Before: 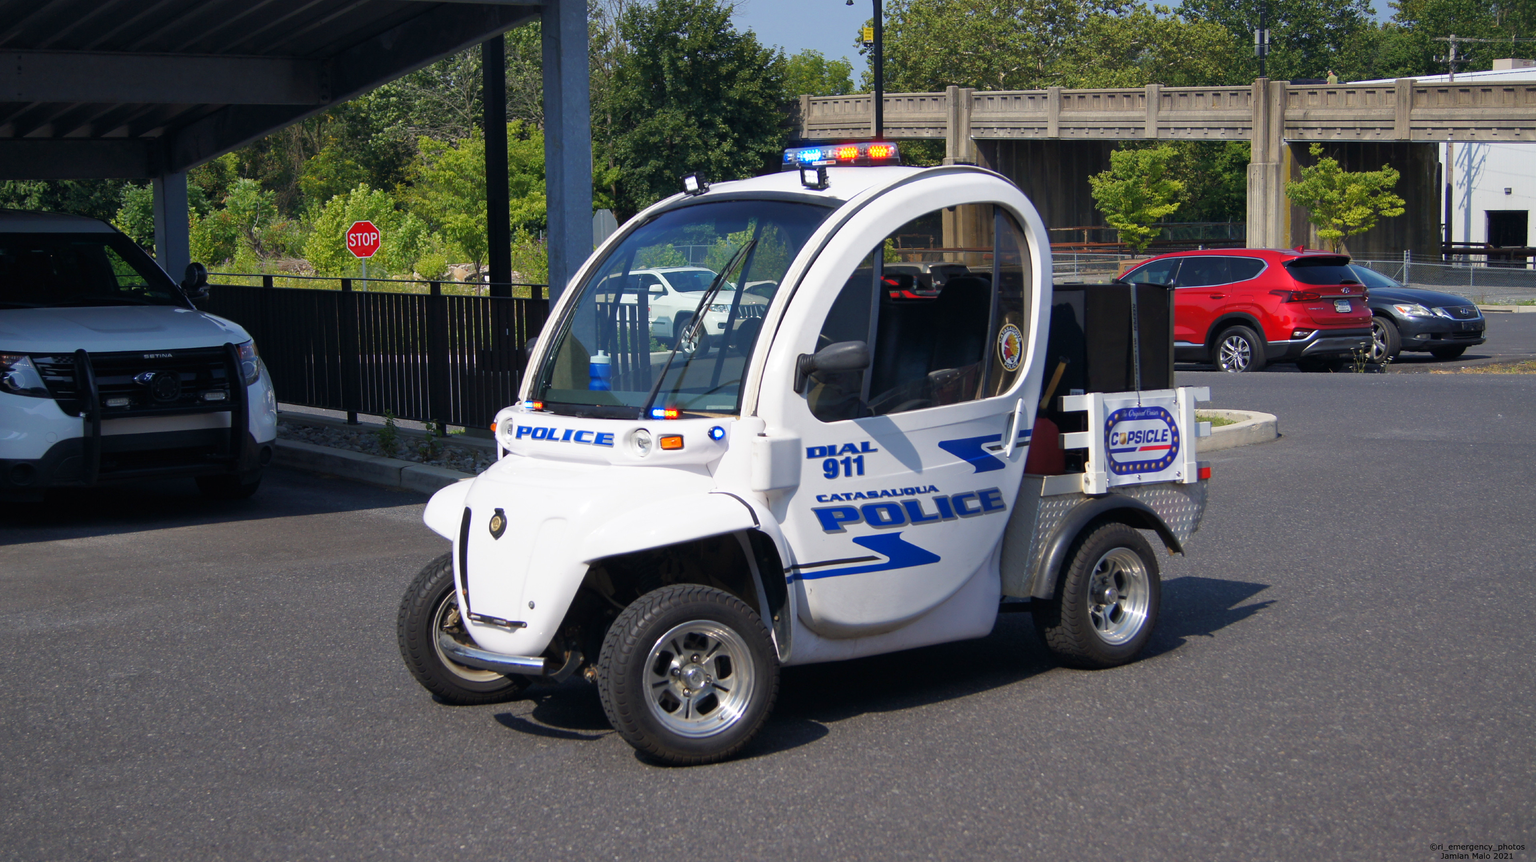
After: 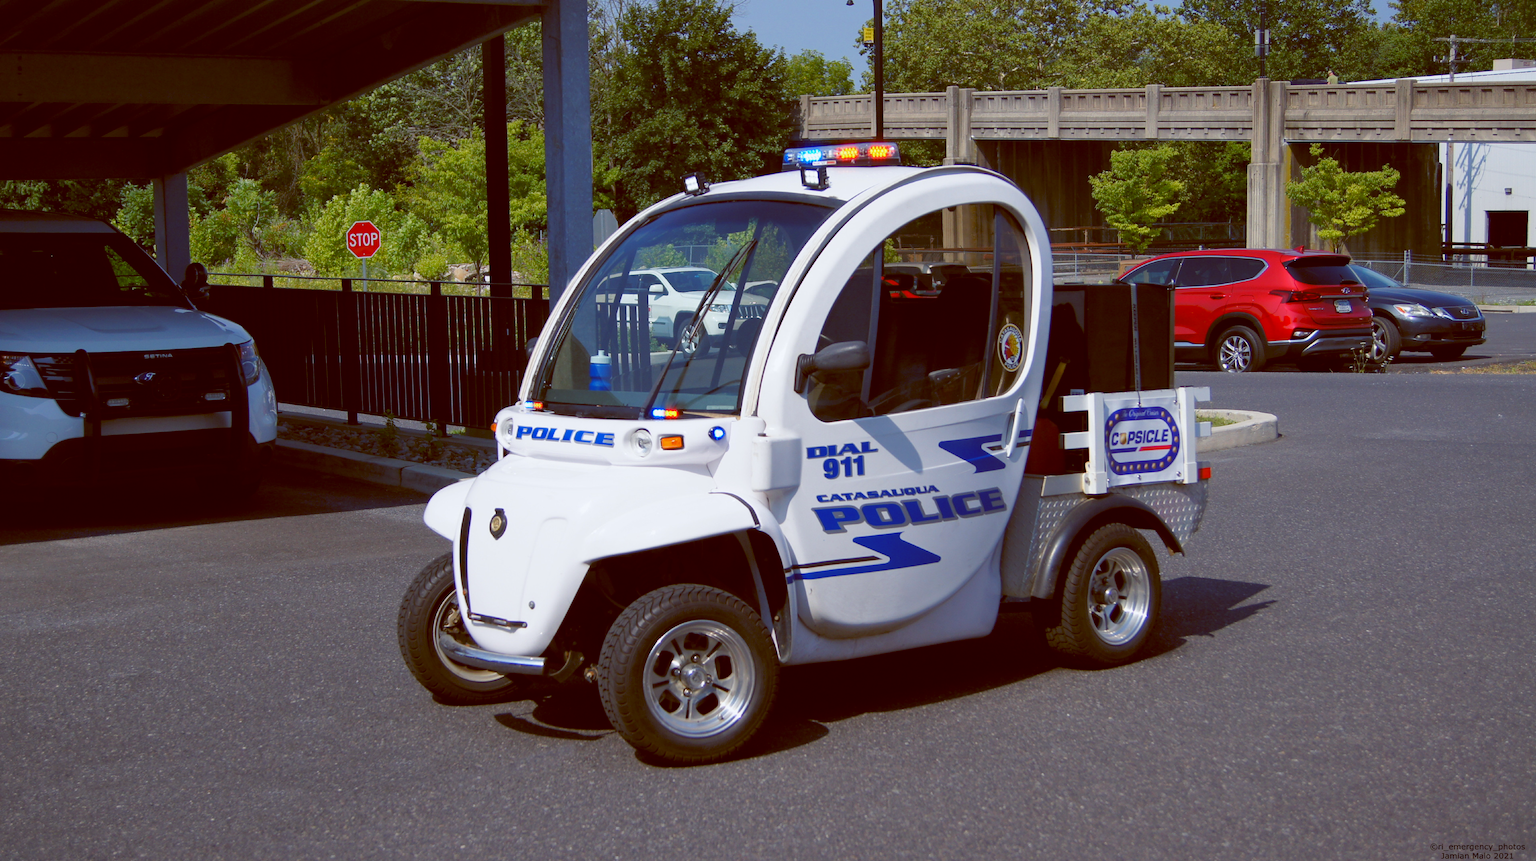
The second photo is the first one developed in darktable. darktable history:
exposure: exposure -0.116 EV, compensate exposure bias true, compensate highlight preservation false
color balance: lift [1, 1.015, 1.004, 0.985], gamma [1, 0.958, 0.971, 1.042], gain [1, 0.956, 0.977, 1.044]
